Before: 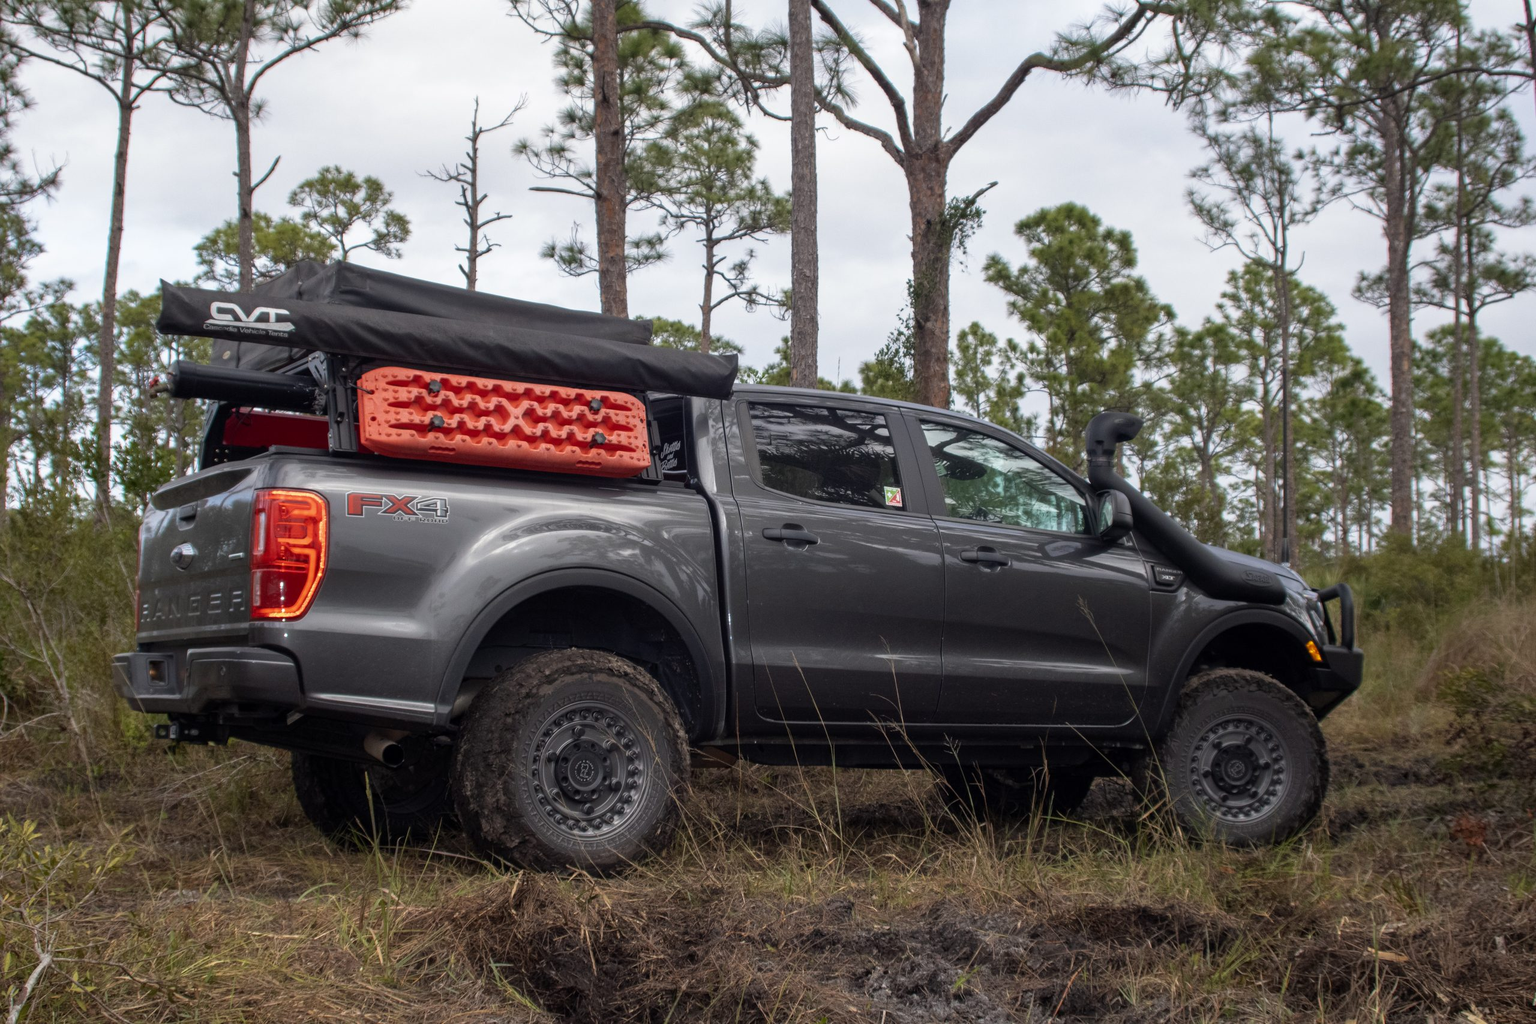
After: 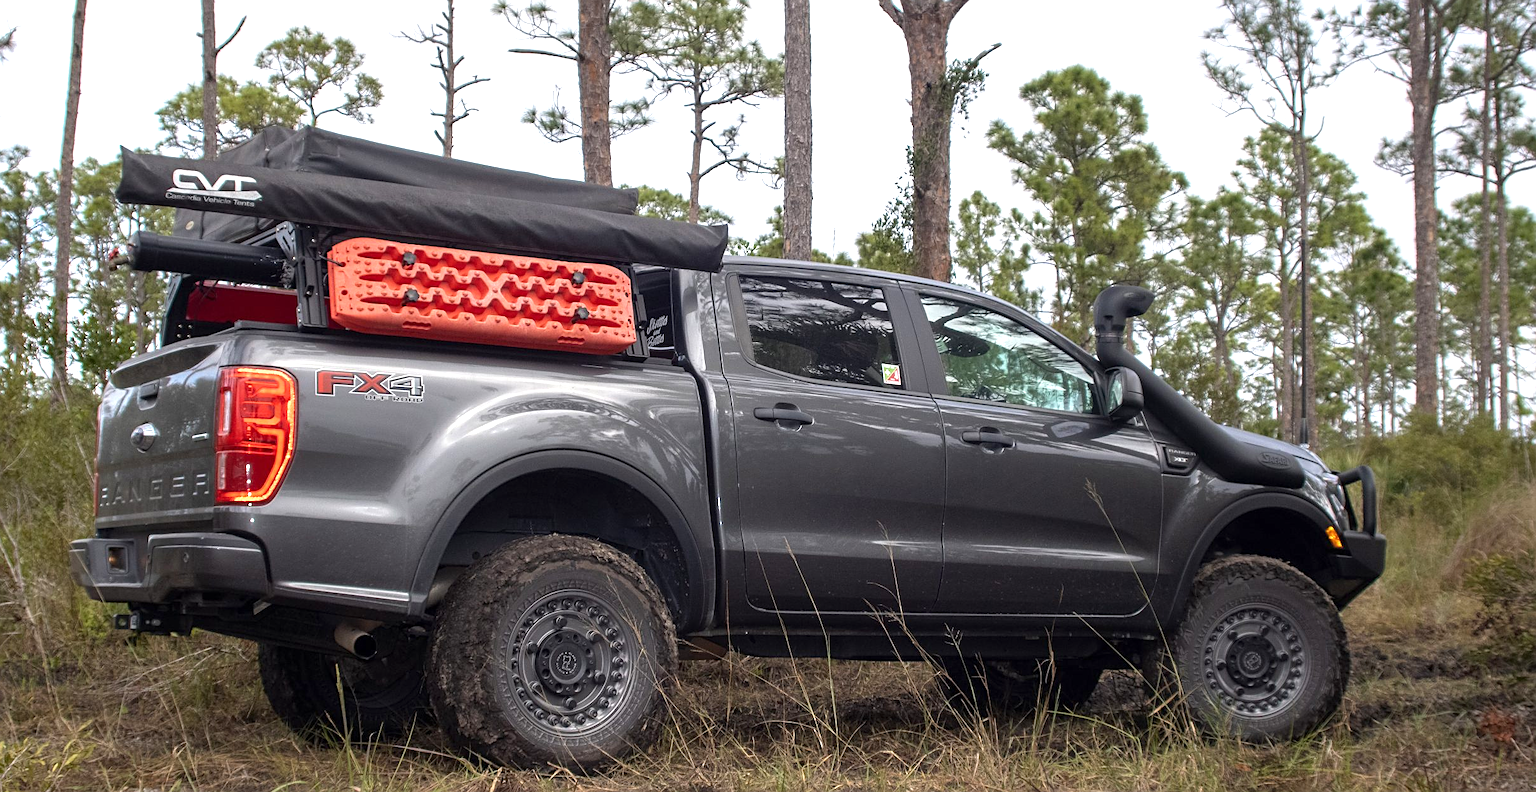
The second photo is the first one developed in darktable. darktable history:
exposure: exposure 0.776 EV, compensate exposure bias true, compensate highlight preservation false
tone equalizer: smoothing diameter 24.81%, edges refinement/feathering 6.8, preserve details guided filter
crop and rotate: left 3.011%, top 13.797%, right 1.937%, bottom 12.678%
sharpen: on, module defaults
